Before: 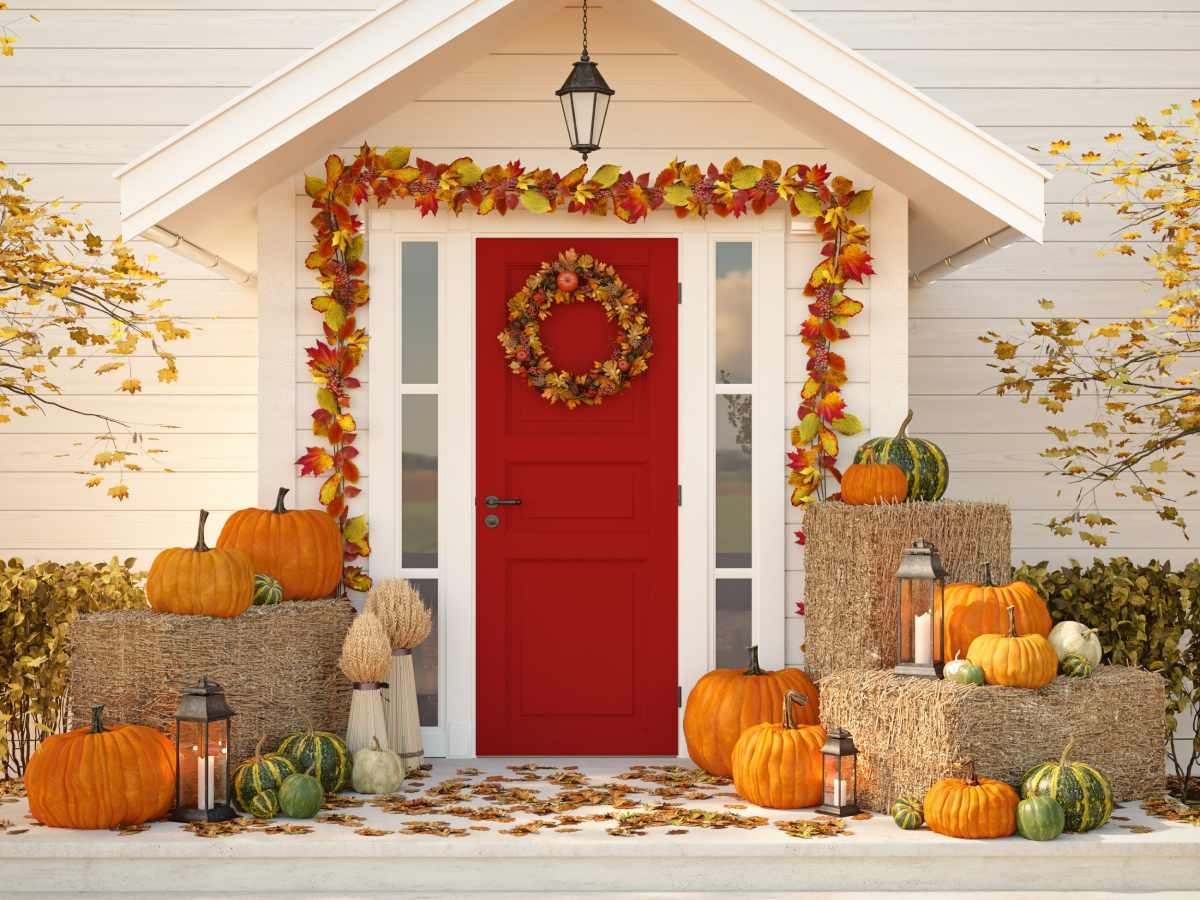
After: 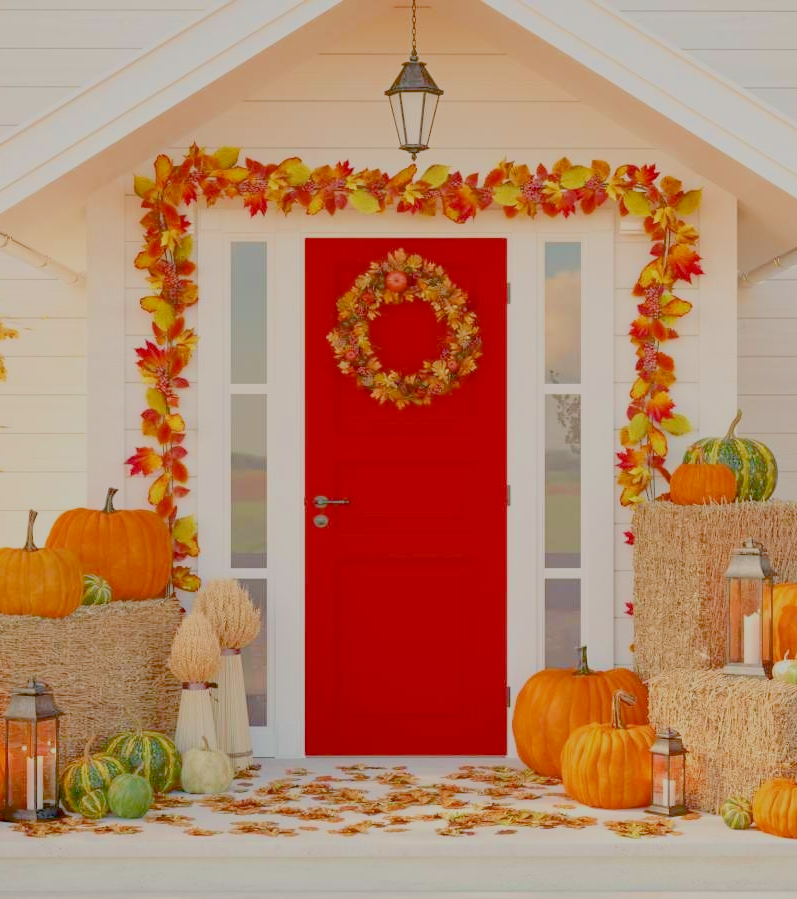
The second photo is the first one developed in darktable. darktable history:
crop and rotate: left 14.32%, right 19.258%
exposure: black level correction 0.011, exposure 1.081 EV, compensate exposure bias true, compensate highlight preservation false
filmic rgb: black relative exposure -15.98 EV, white relative exposure 7.97 EV, hardness 4.17, latitude 49.46%, contrast 0.509, color science v4 (2020), contrast in shadows soft, contrast in highlights soft
